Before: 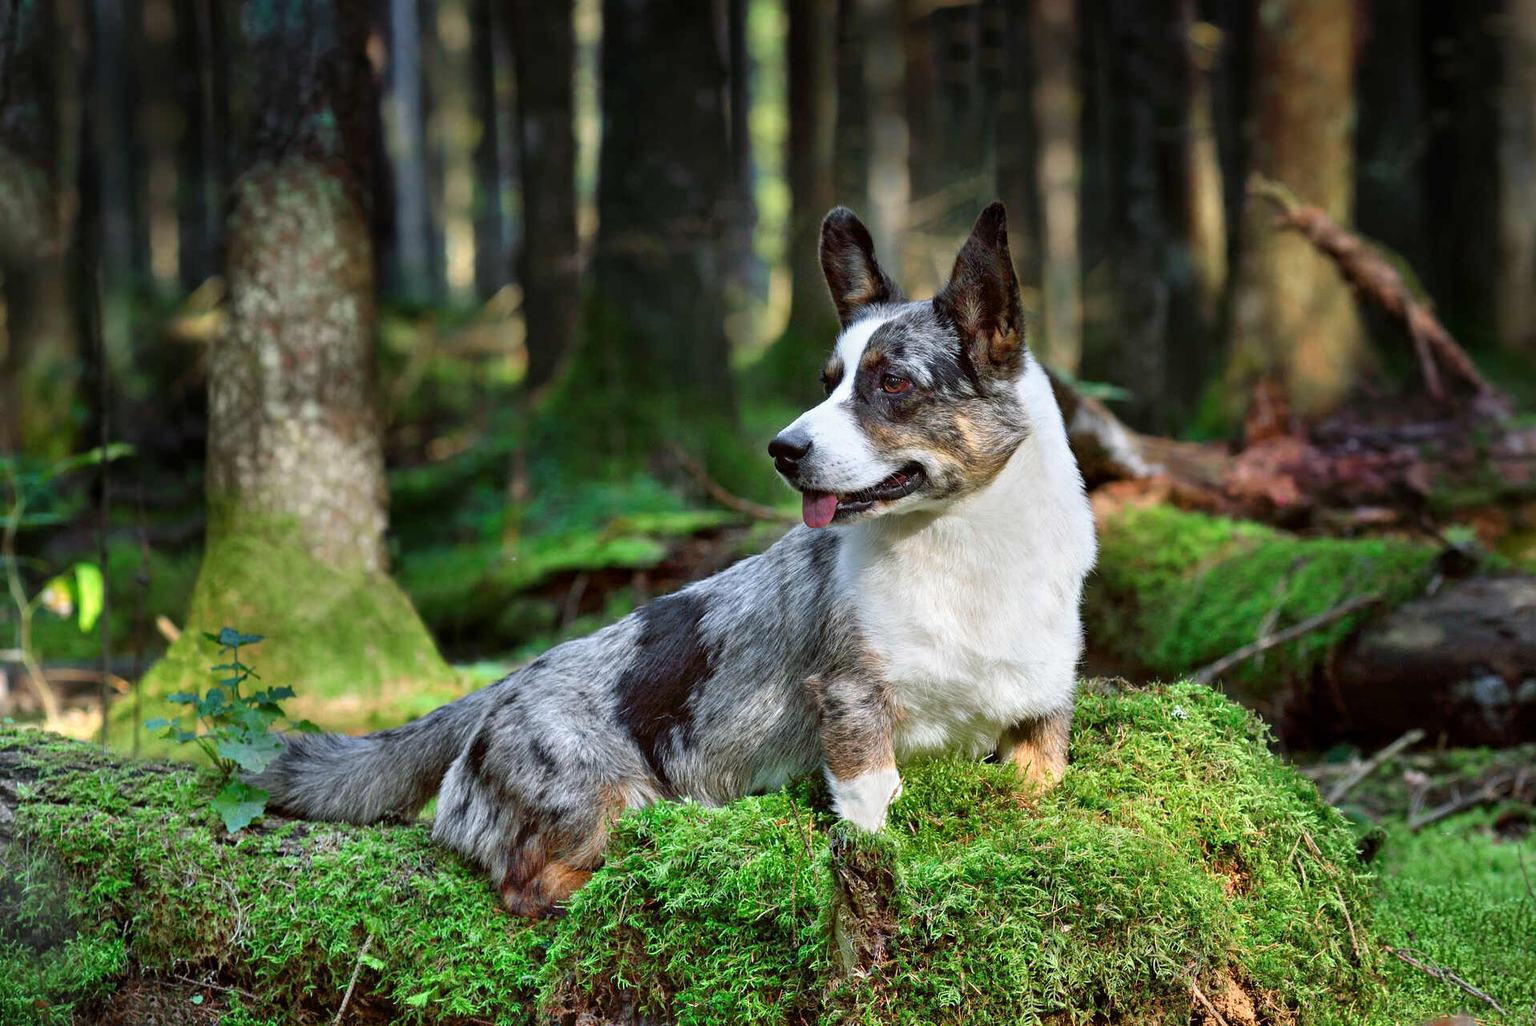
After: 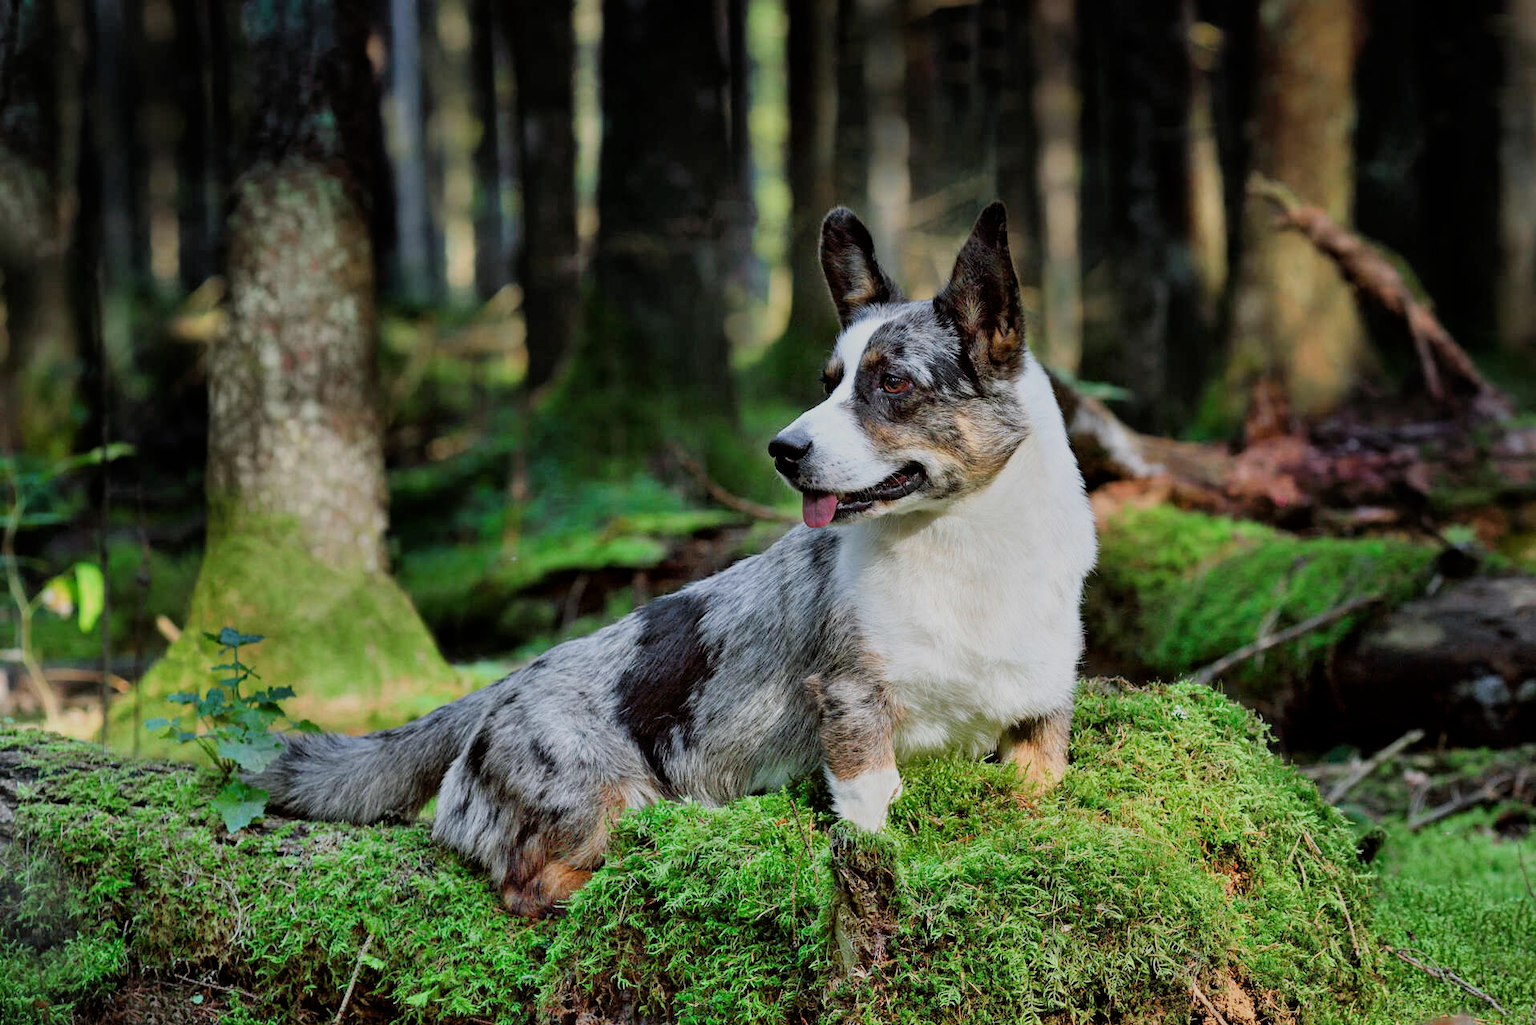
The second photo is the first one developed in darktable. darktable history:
filmic rgb: black relative exposure -7.65 EV, white relative exposure 4.56 EV, threshold 2.94 EV, hardness 3.61, contrast 0.993, enable highlight reconstruction true
